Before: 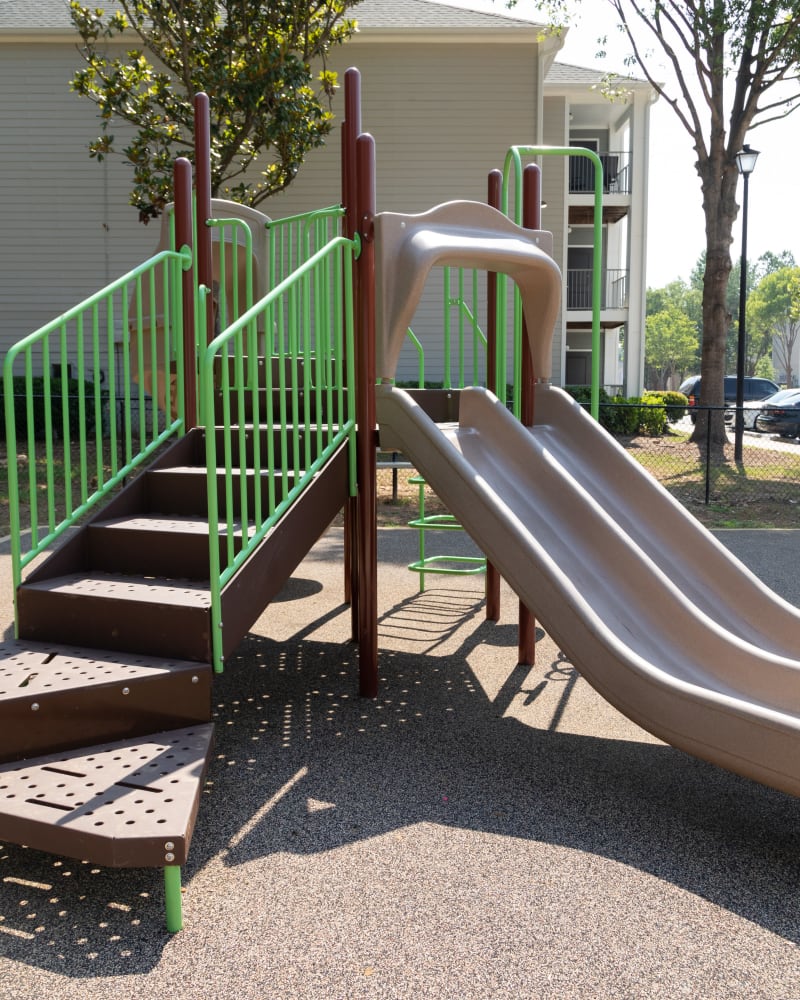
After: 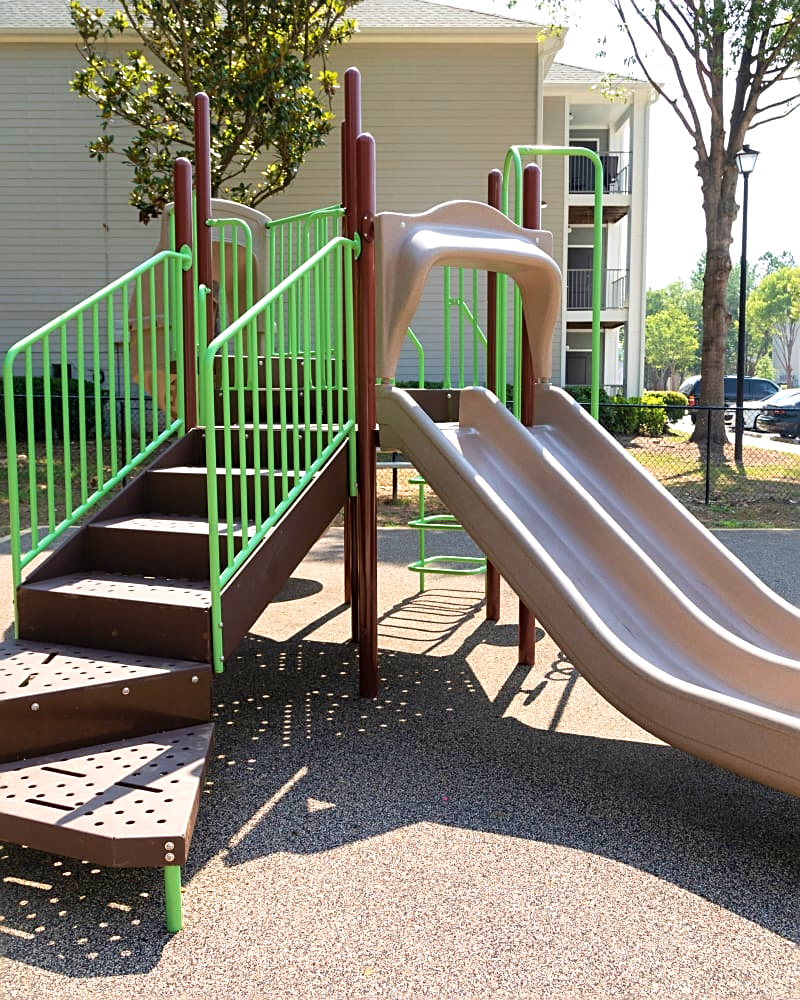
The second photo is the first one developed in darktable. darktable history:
tone curve: curves: ch0 [(0, 0) (0.541, 0.628) (0.906, 0.997)], color space Lab, linked channels, preserve colors none
sharpen: on, module defaults
velvia: on, module defaults
